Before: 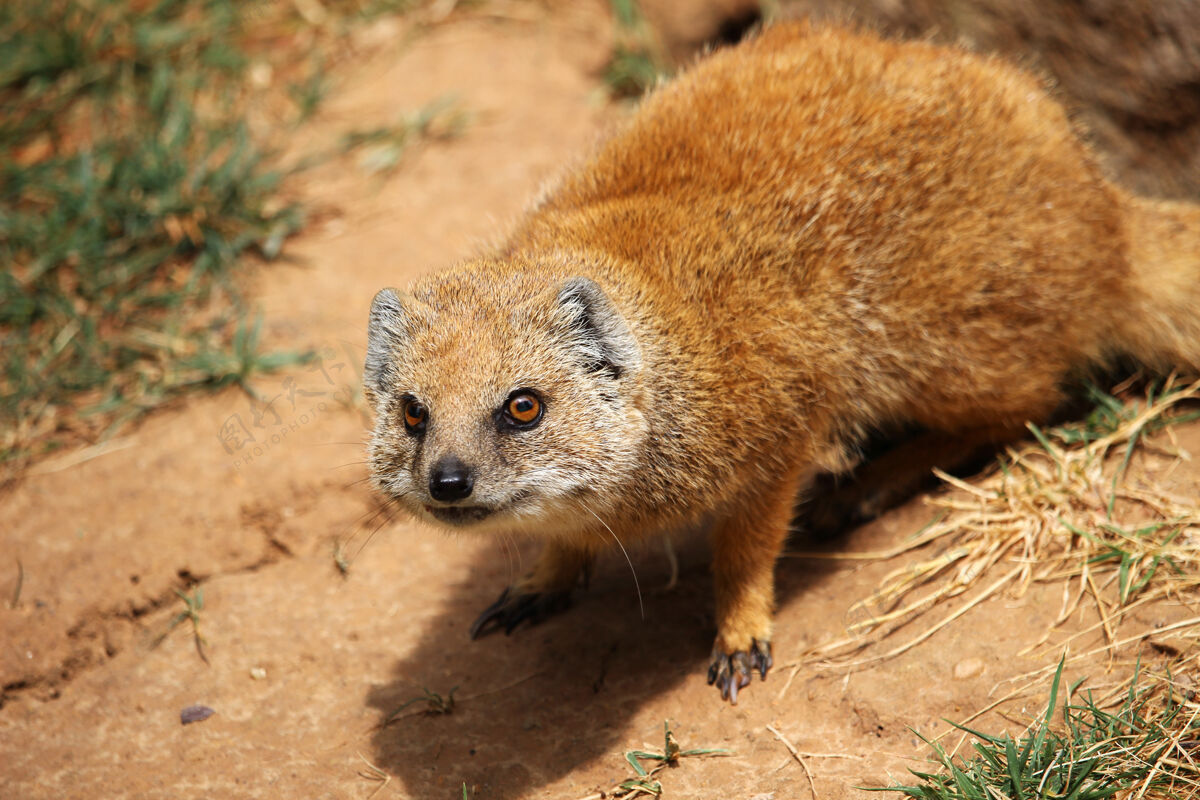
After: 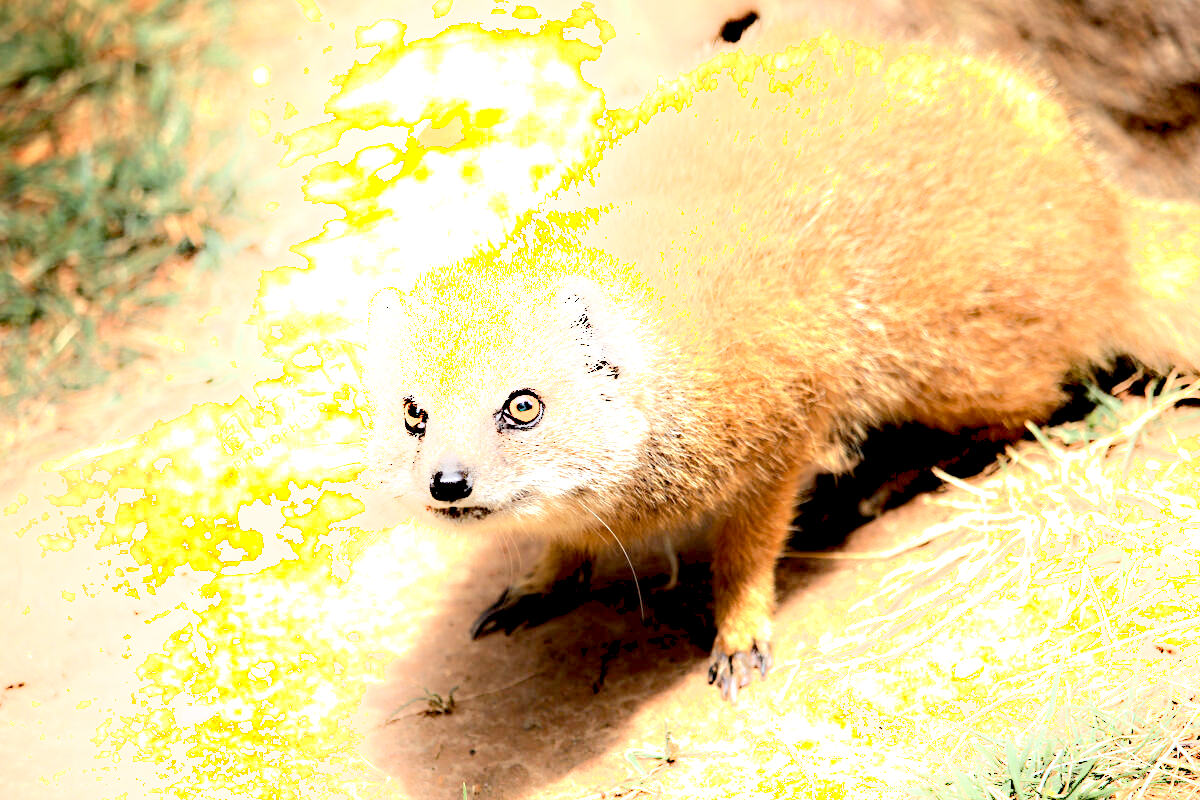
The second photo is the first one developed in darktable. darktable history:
contrast brightness saturation: saturation -0.1
exposure: black level correction 0.009, exposure 1.425 EV, compensate highlight preservation false
shadows and highlights: shadows -90, highlights 90, soften with gaussian
